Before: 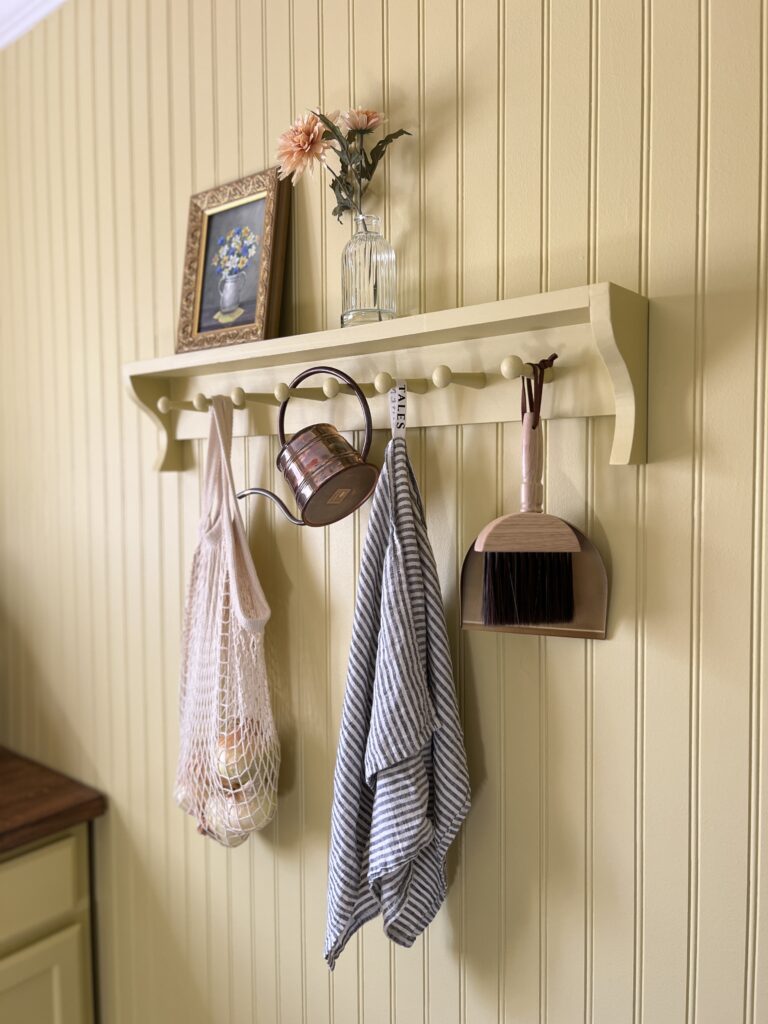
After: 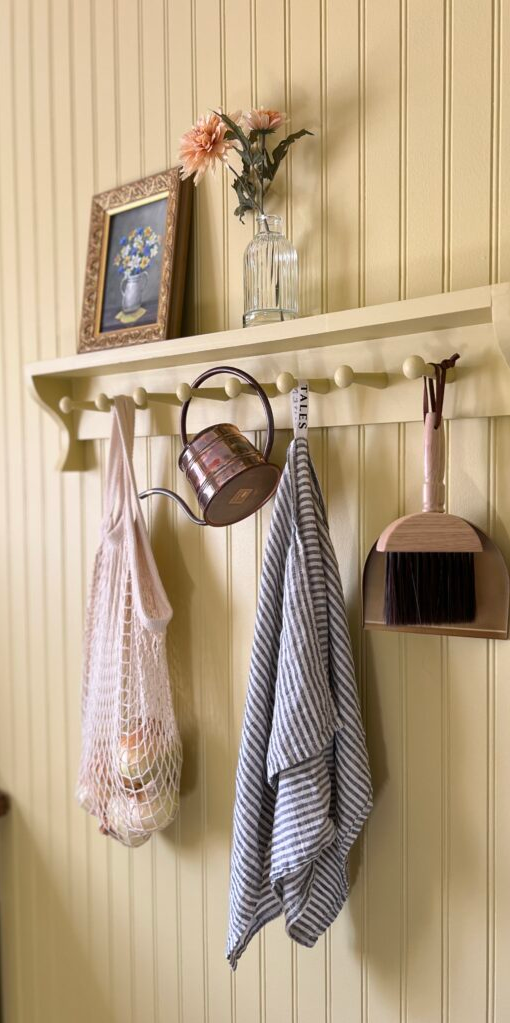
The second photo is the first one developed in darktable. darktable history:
crop and rotate: left 12.813%, right 20.667%
